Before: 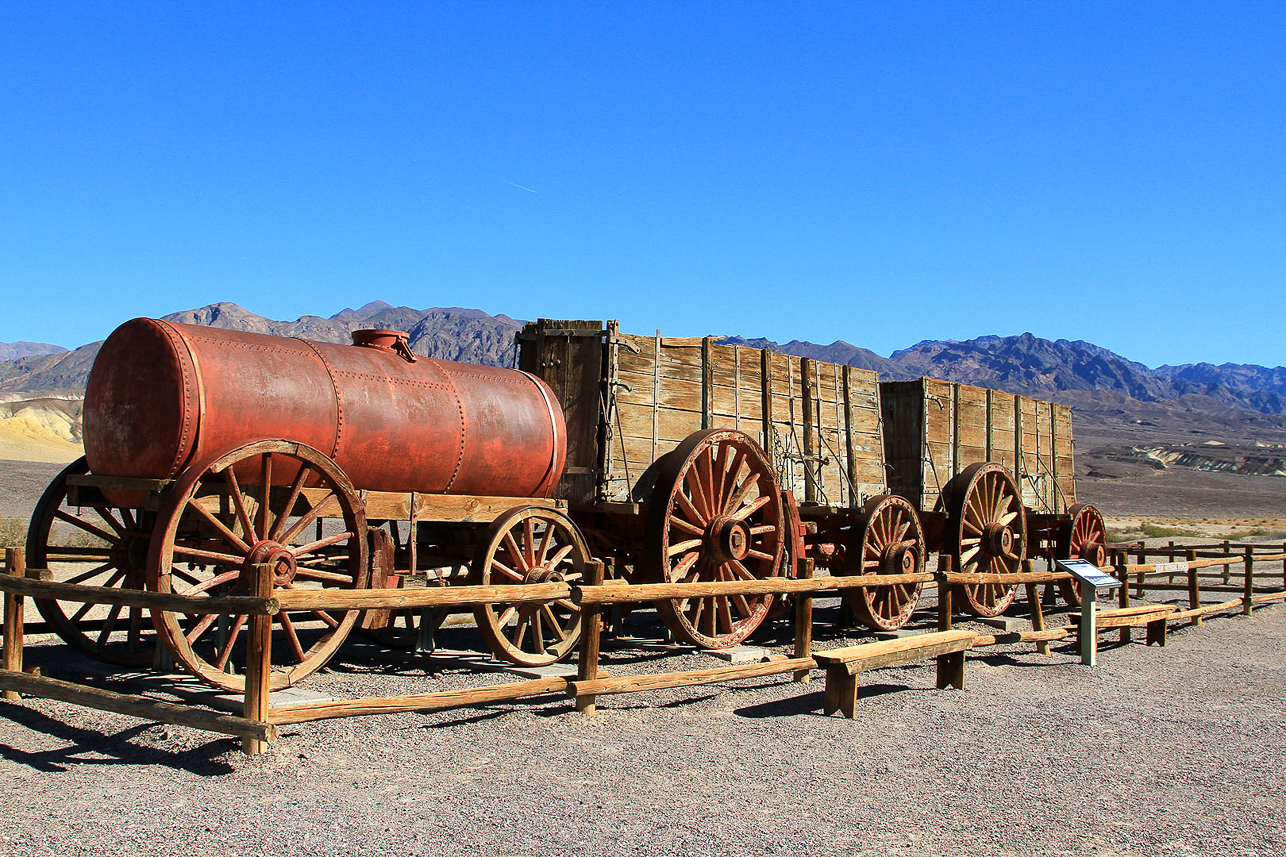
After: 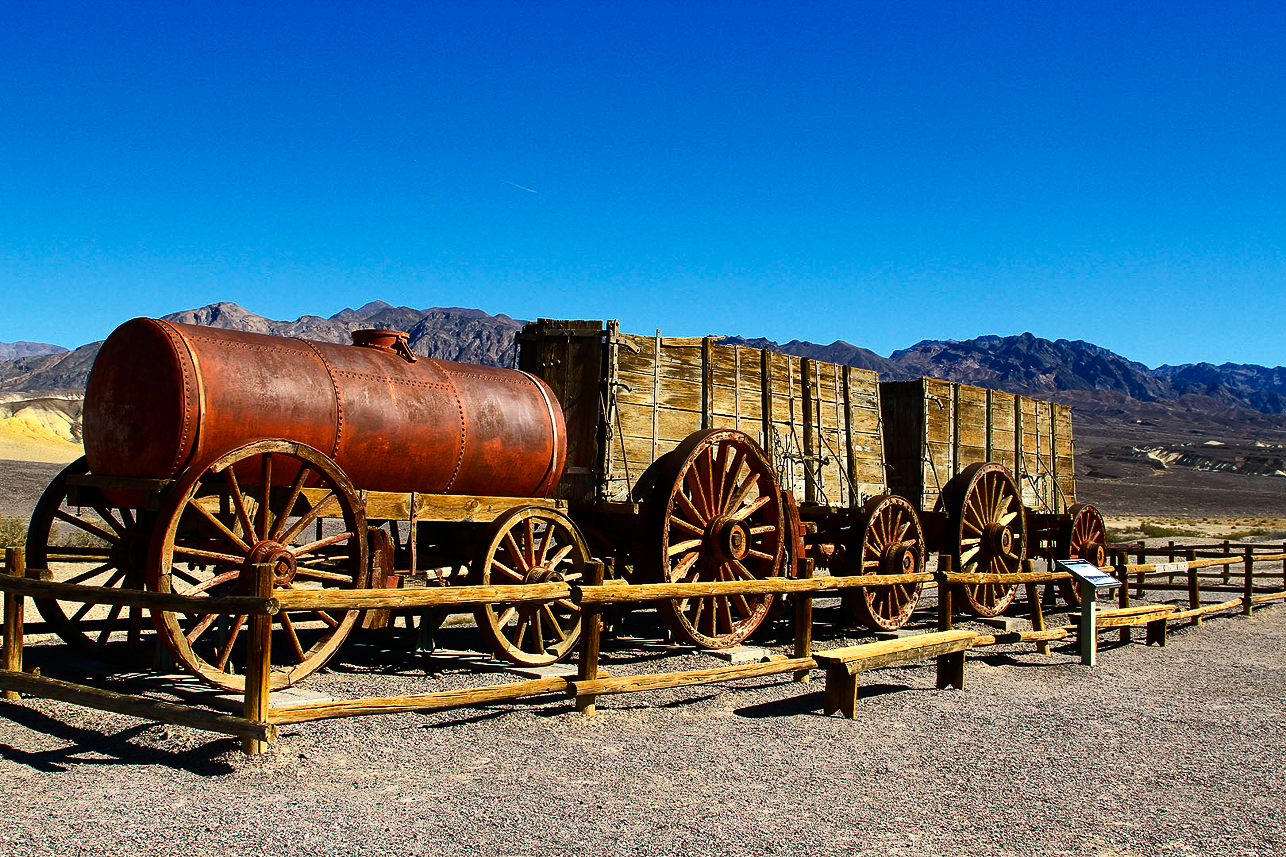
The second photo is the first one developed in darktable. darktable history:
color zones: curves: ch0 [(0.473, 0.374) (0.742, 0.784)]; ch1 [(0.354, 0.737) (0.742, 0.705)]; ch2 [(0.318, 0.421) (0.758, 0.532)], mix -121.71%
color balance rgb: highlights gain › chroma 1.091%, highlights gain › hue 69.19°, perceptual saturation grading › global saturation 30.13%, perceptual brilliance grading › highlights 3.282%, perceptual brilliance grading › mid-tones -17.559%, perceptual brilliance grading › shadows -41.026%
contrast brightness saturation: contrast 0.147, brightness -0.013, saturation 0.104
